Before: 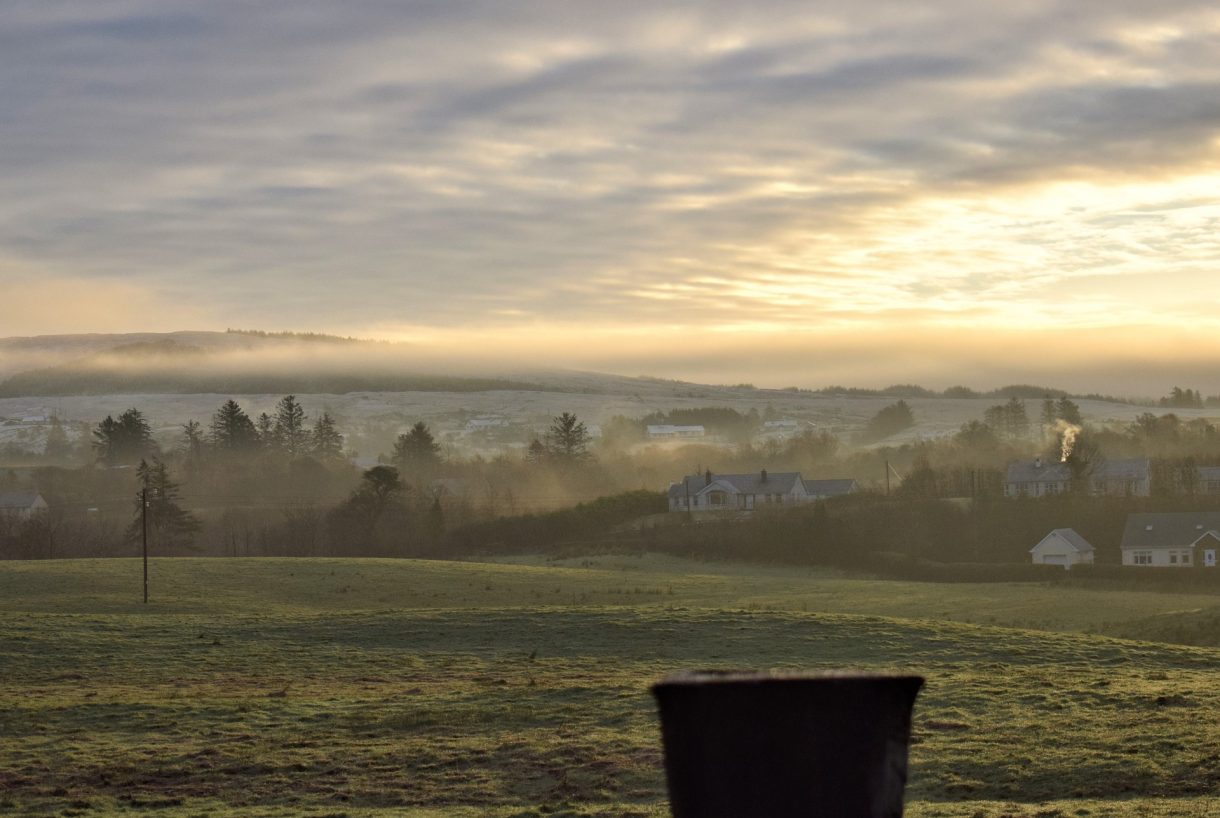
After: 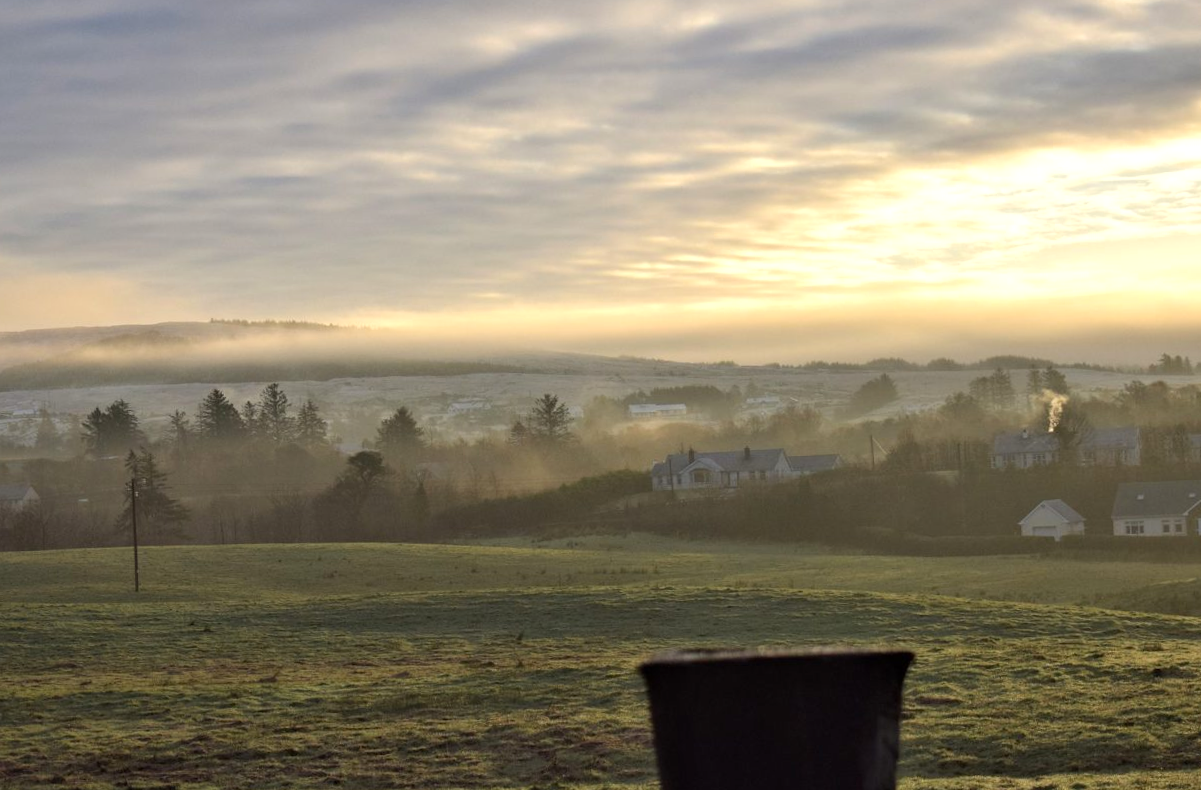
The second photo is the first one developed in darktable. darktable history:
exposure: exposure 0.2 EV, compensate highlight preservation false
rotate and perspective: rotation -1.32°, lens shift (horizontal) -0.031, crop left 0.015, crop right 0.985, crop top 0.047, crop bottom 0.982
